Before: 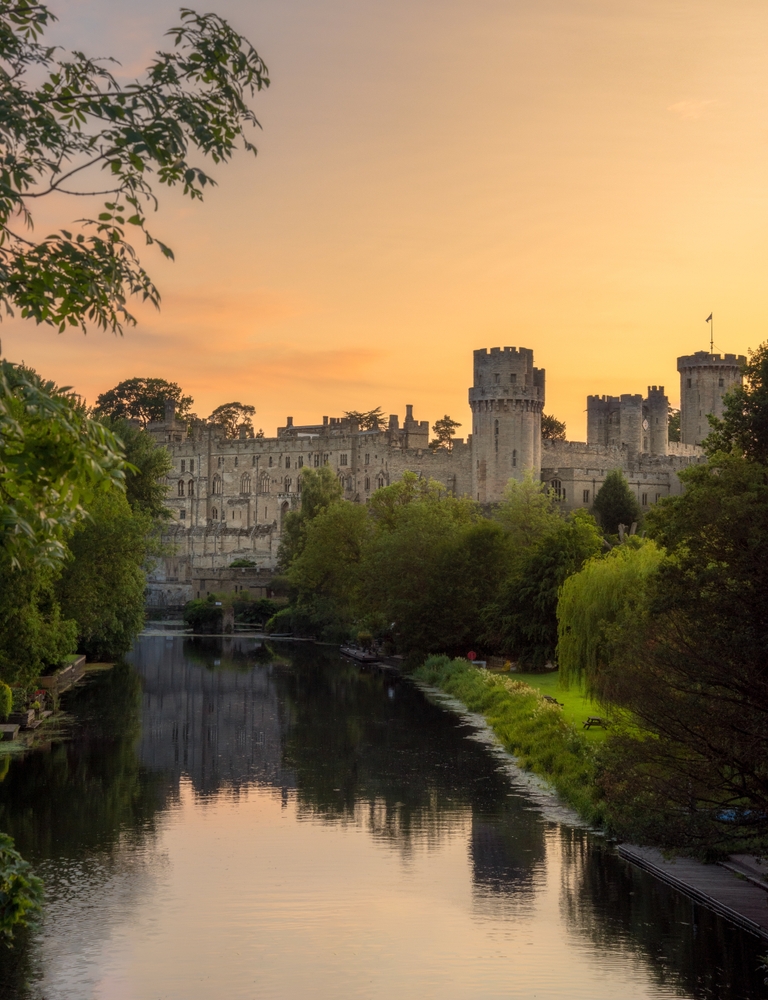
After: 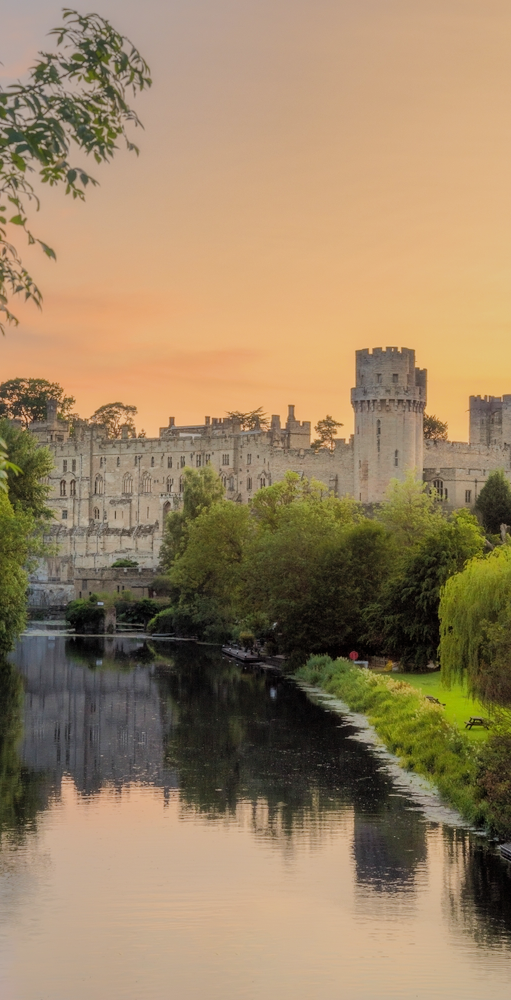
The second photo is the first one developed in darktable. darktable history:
crop and rotate: left 15.441%, right 17.975%
exposure: black level correction 0, exposure 1 EV, compensate exposure bias true, compensate highlight preservation false
filmic rgb: black relative exposure -7.65 EV, white relative exposure 4.56 EV, hardness 3.61
tone curve: curves: ch0 [(0, 0) (0.003, 0.003) (0.011, 0.011) (0.025, 0.025) (0.044, 0.044) (0.069, 0.069) (0.1, 0.099) (0.136, 0.135) (0.177, 0.177) (0.224, 0.224) (0.277, 0.276) (0.335, 0.334) (0.399, 0.398) (0.468, 0.467) (0.543, 0.565) (0.623, 0.641) (0.709, 0.723) (0.801, 0.81) (0.898, 0.902) (1, 1)], color space Lab, independent channels, preserve colors none
shadows and highlights: shadows 40.14, highlights -59.7, highlights color adjustment 31.41%
